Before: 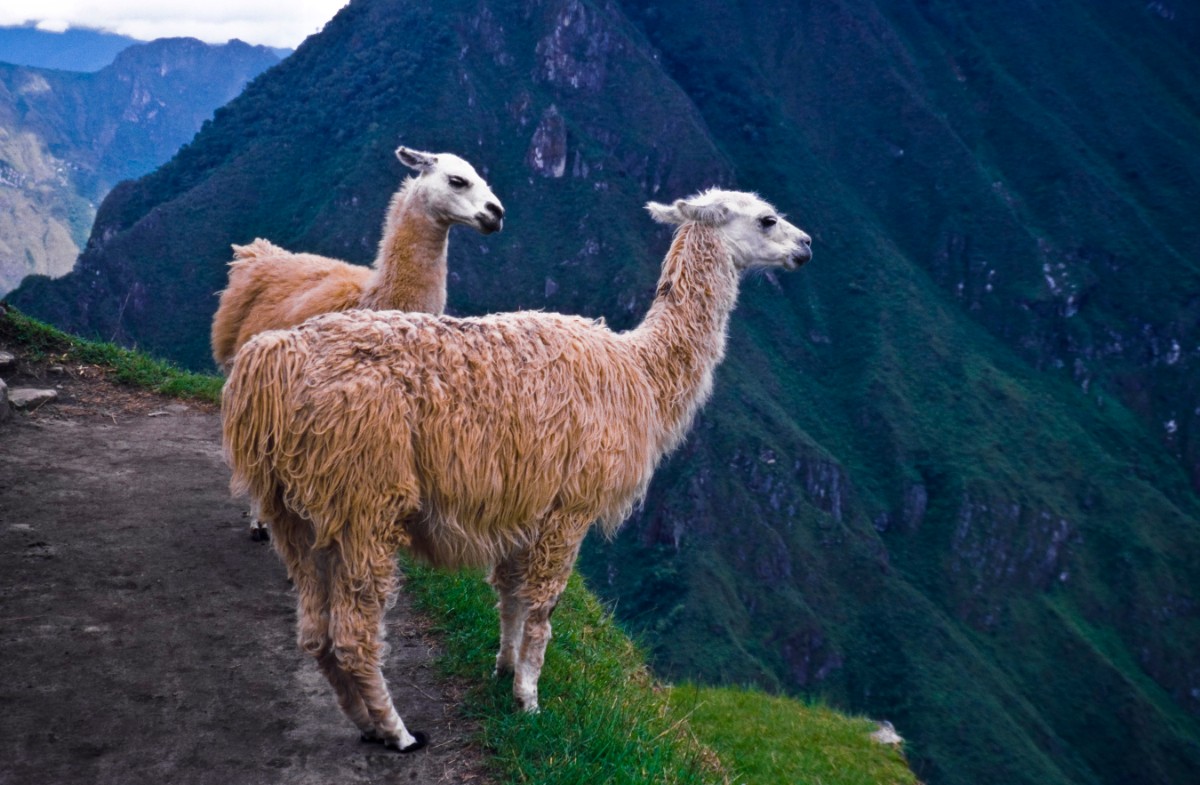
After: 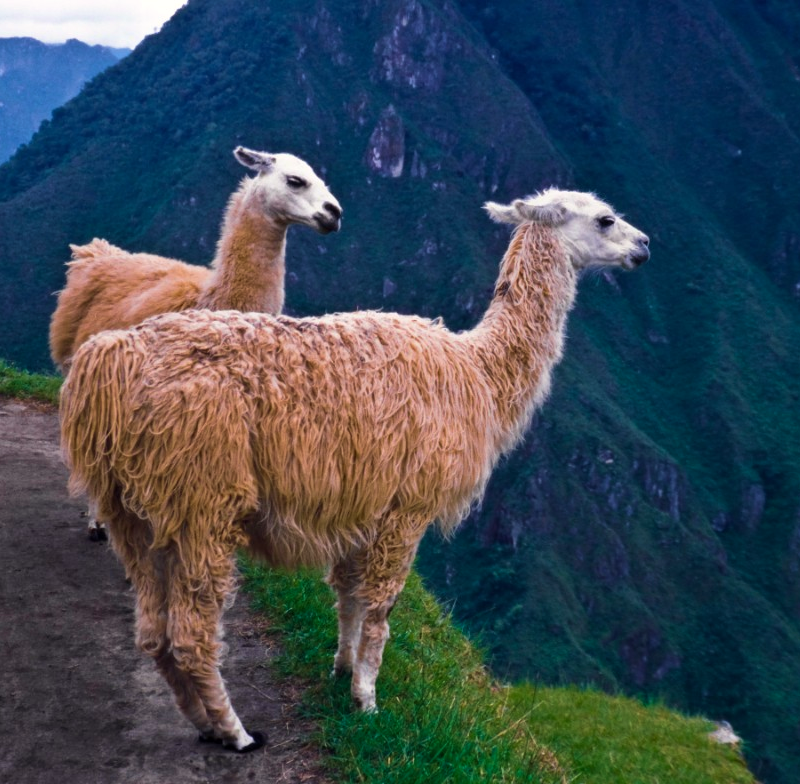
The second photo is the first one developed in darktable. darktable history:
velvia: on, module defaults
crop and rotate: left 13.537%, right 19.796%
white balance: red 1.009, blue 0.985
